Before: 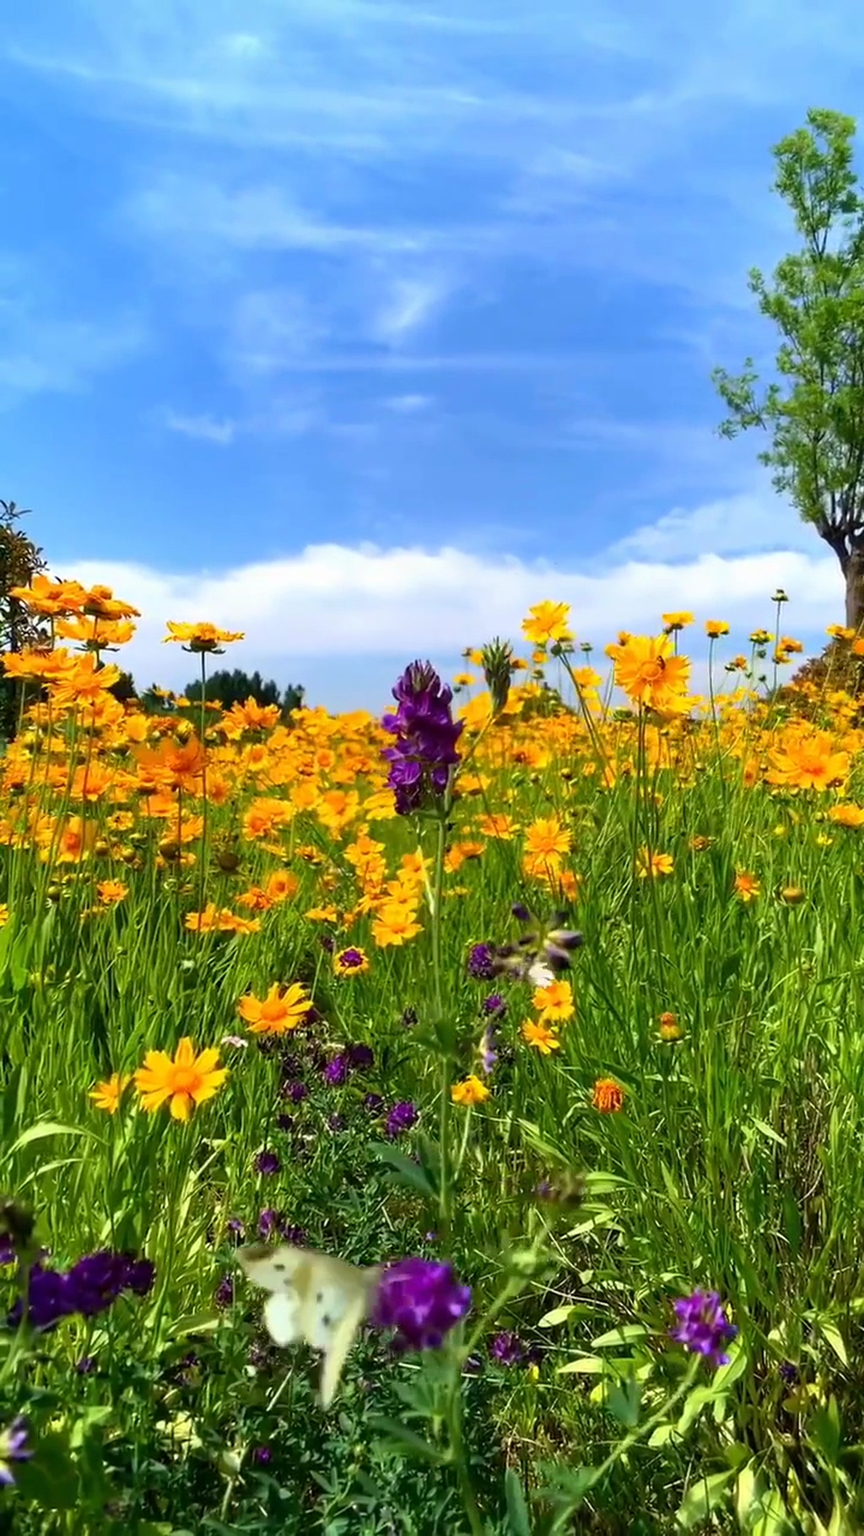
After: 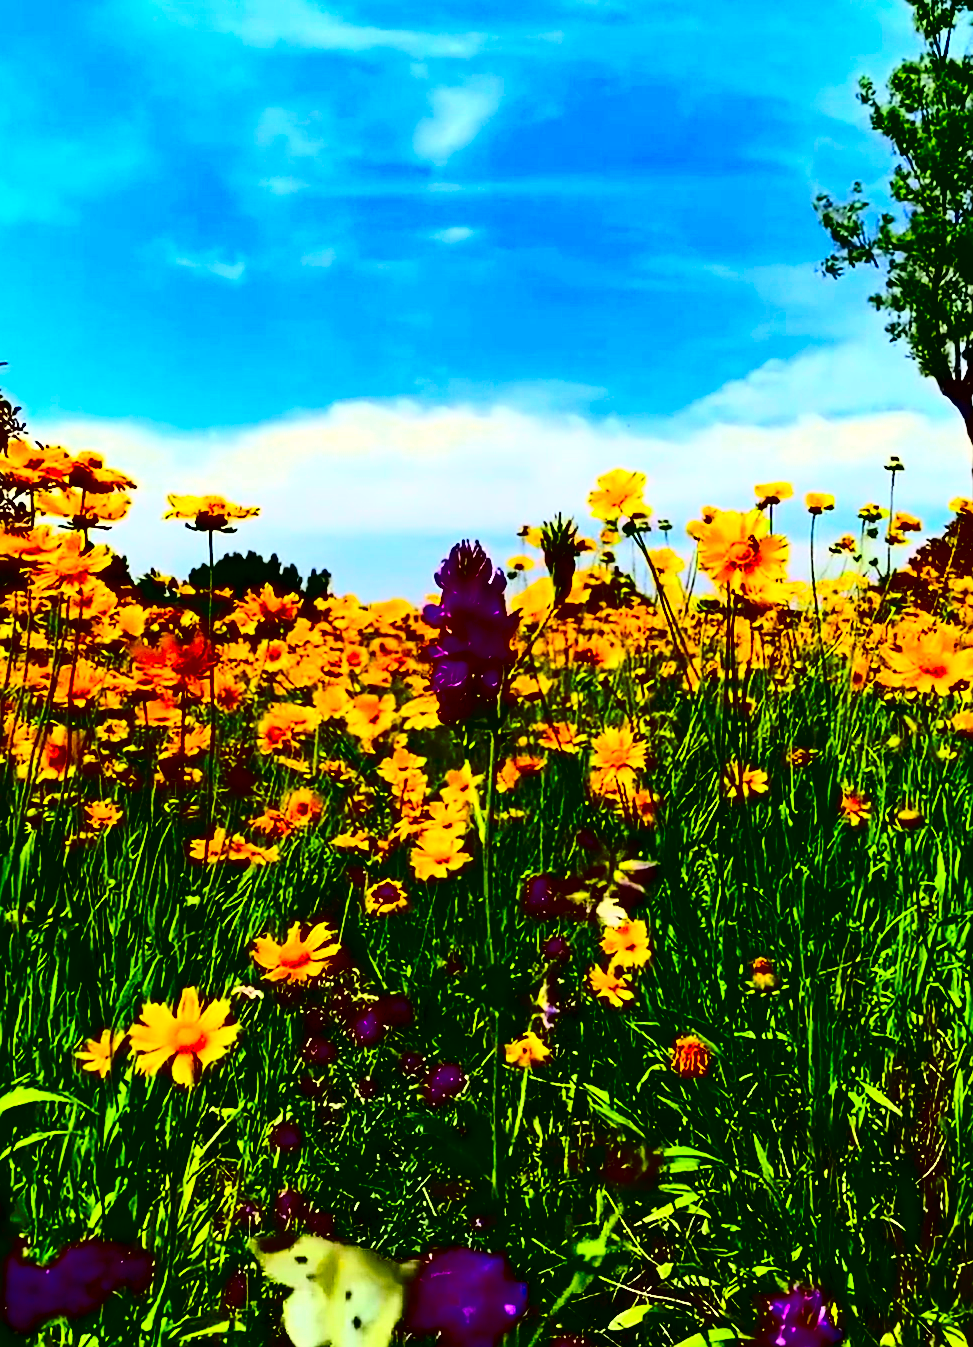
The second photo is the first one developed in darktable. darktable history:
crop and rotate: left 2.991%, top 13.302%, right 1.981%, bottom 12.636%
contrast brightness saturation: contrast 0.77, brightness -1, saturation 1
sharpen: radius 1.967
color correction: highlights a* -1.43, highlights b* 10.12, shadows a* 0.395, shadows b* 19.35
